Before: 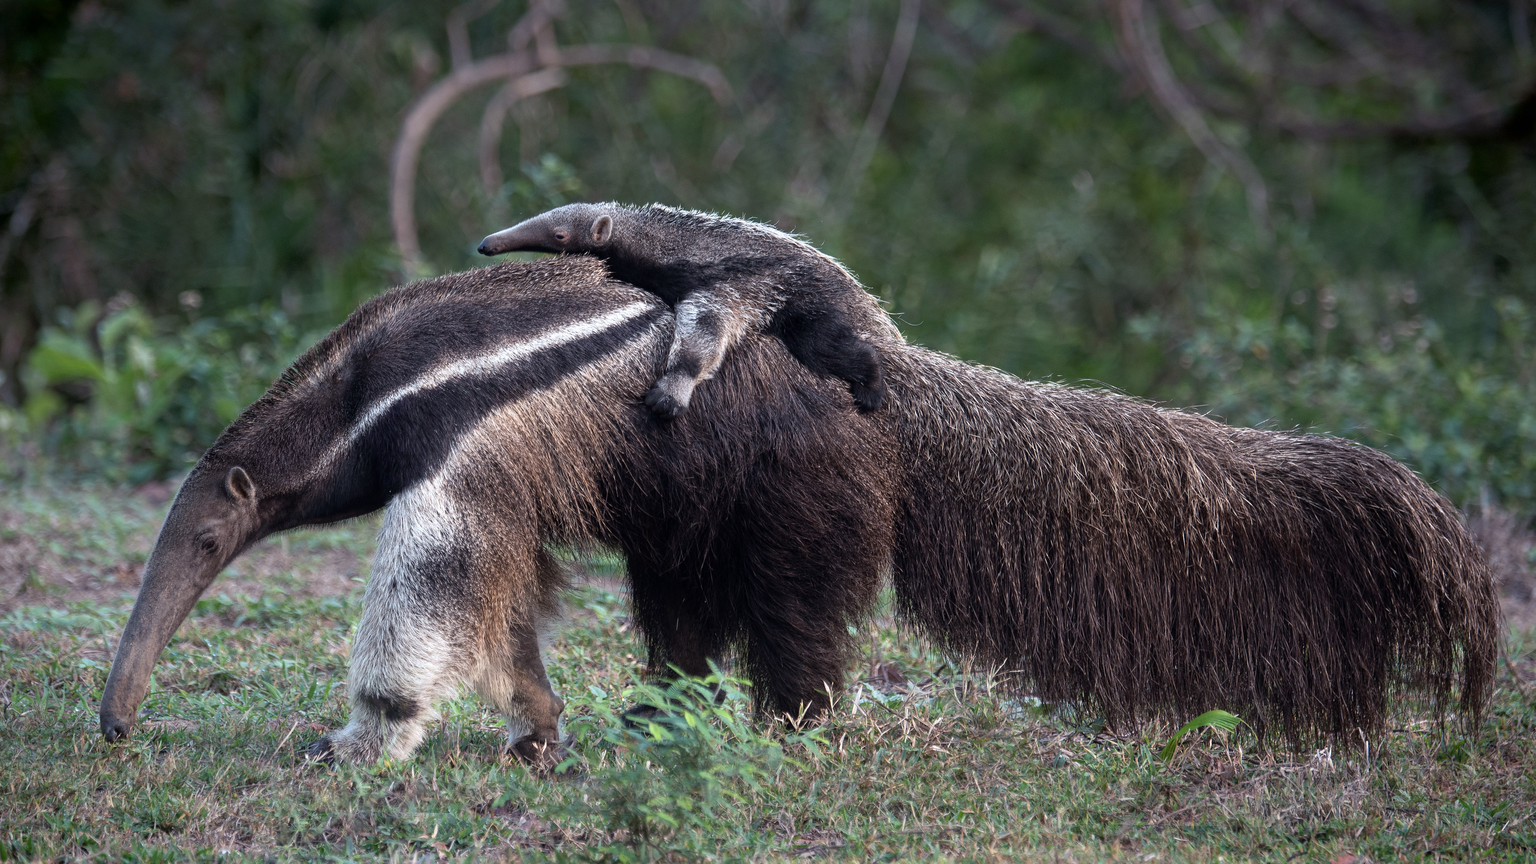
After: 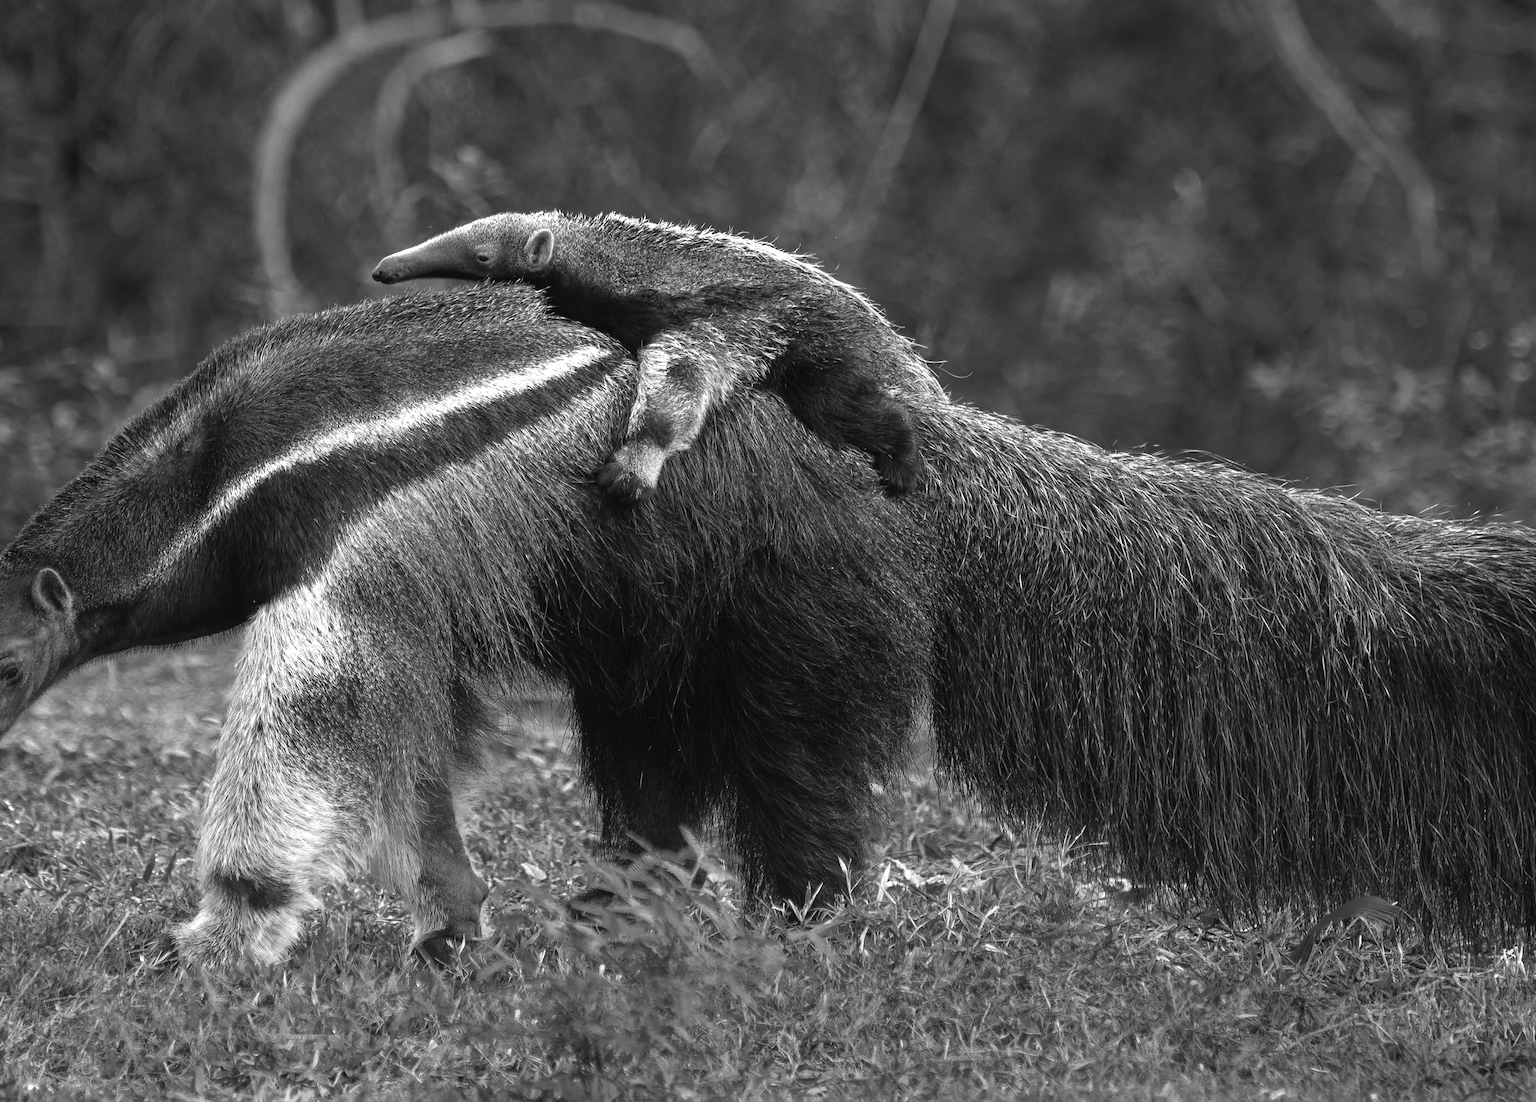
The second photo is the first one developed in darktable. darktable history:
crop and rotate: left 13.15%, top 5.251%, right 12.609%
exposure: black level correction -0.003, exposure 0.04 EV, compensate highlight preservation false
color zones: curves: ch0 [(0.287, 0.048) (0.493, 0.484) (0.737, 0.816)]; ch1 [(0, 0) (0.143, 0) (0.286, 0) (0.429, 0) (0.571, 0) (0.714, 0) (0.857, 0)]
